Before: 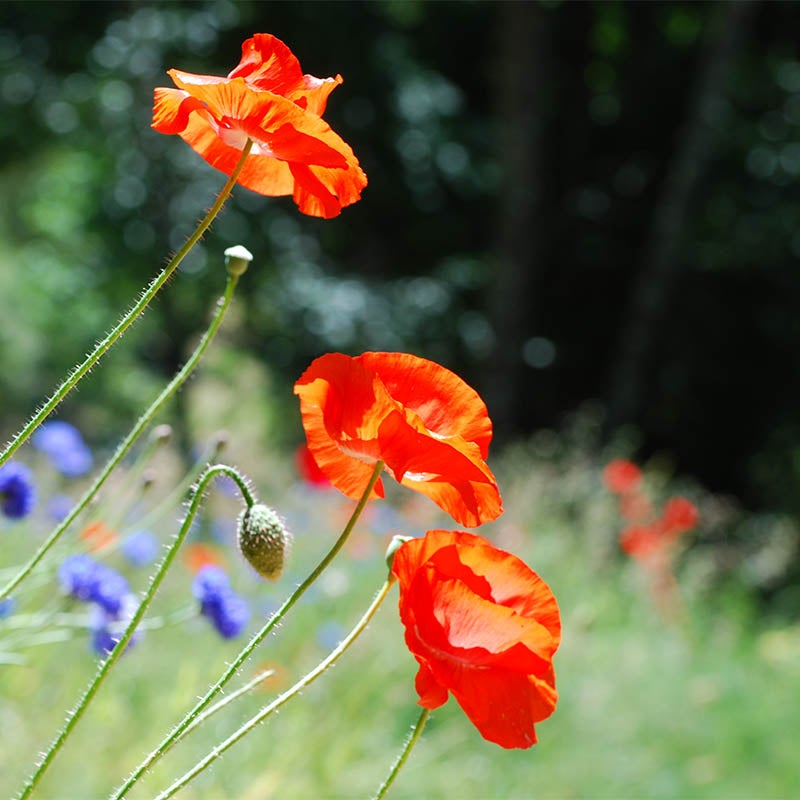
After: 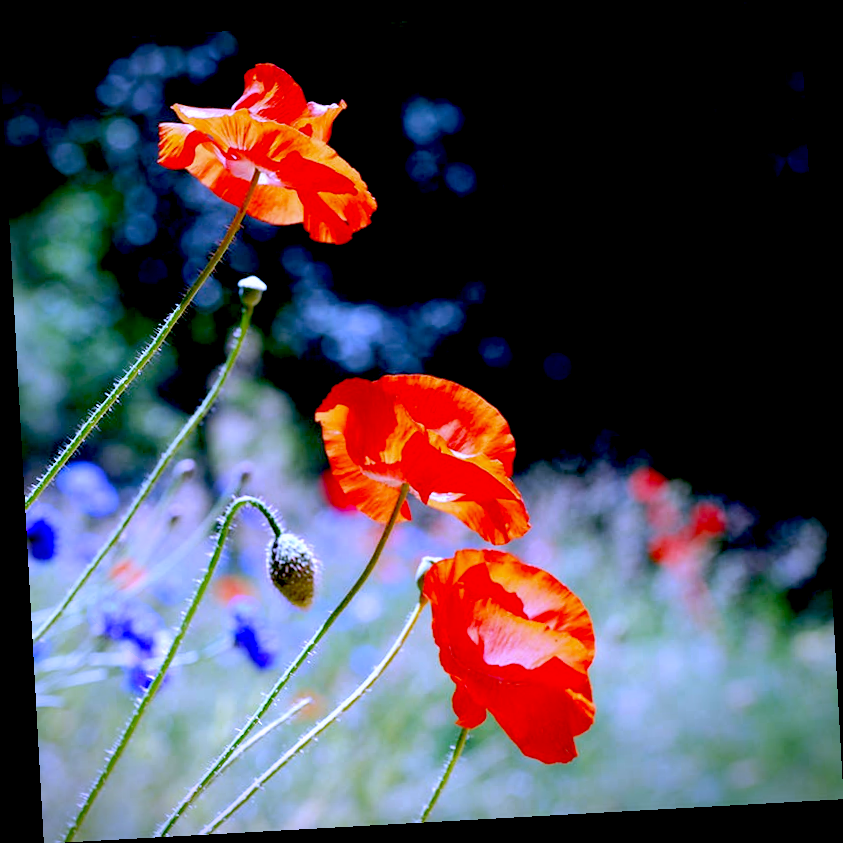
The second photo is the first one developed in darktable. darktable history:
rotate and perspective: rotation -3.18°, automatic cropping off
white balance: red 0.98, blue 1.61
vignetting: fall-off start 97.23%, saturation -0.024, center (-0.033, -0.042), width/height ratio 1.179, unbound false
exposure: black level correction 0.056, compensate highlight preservation false
